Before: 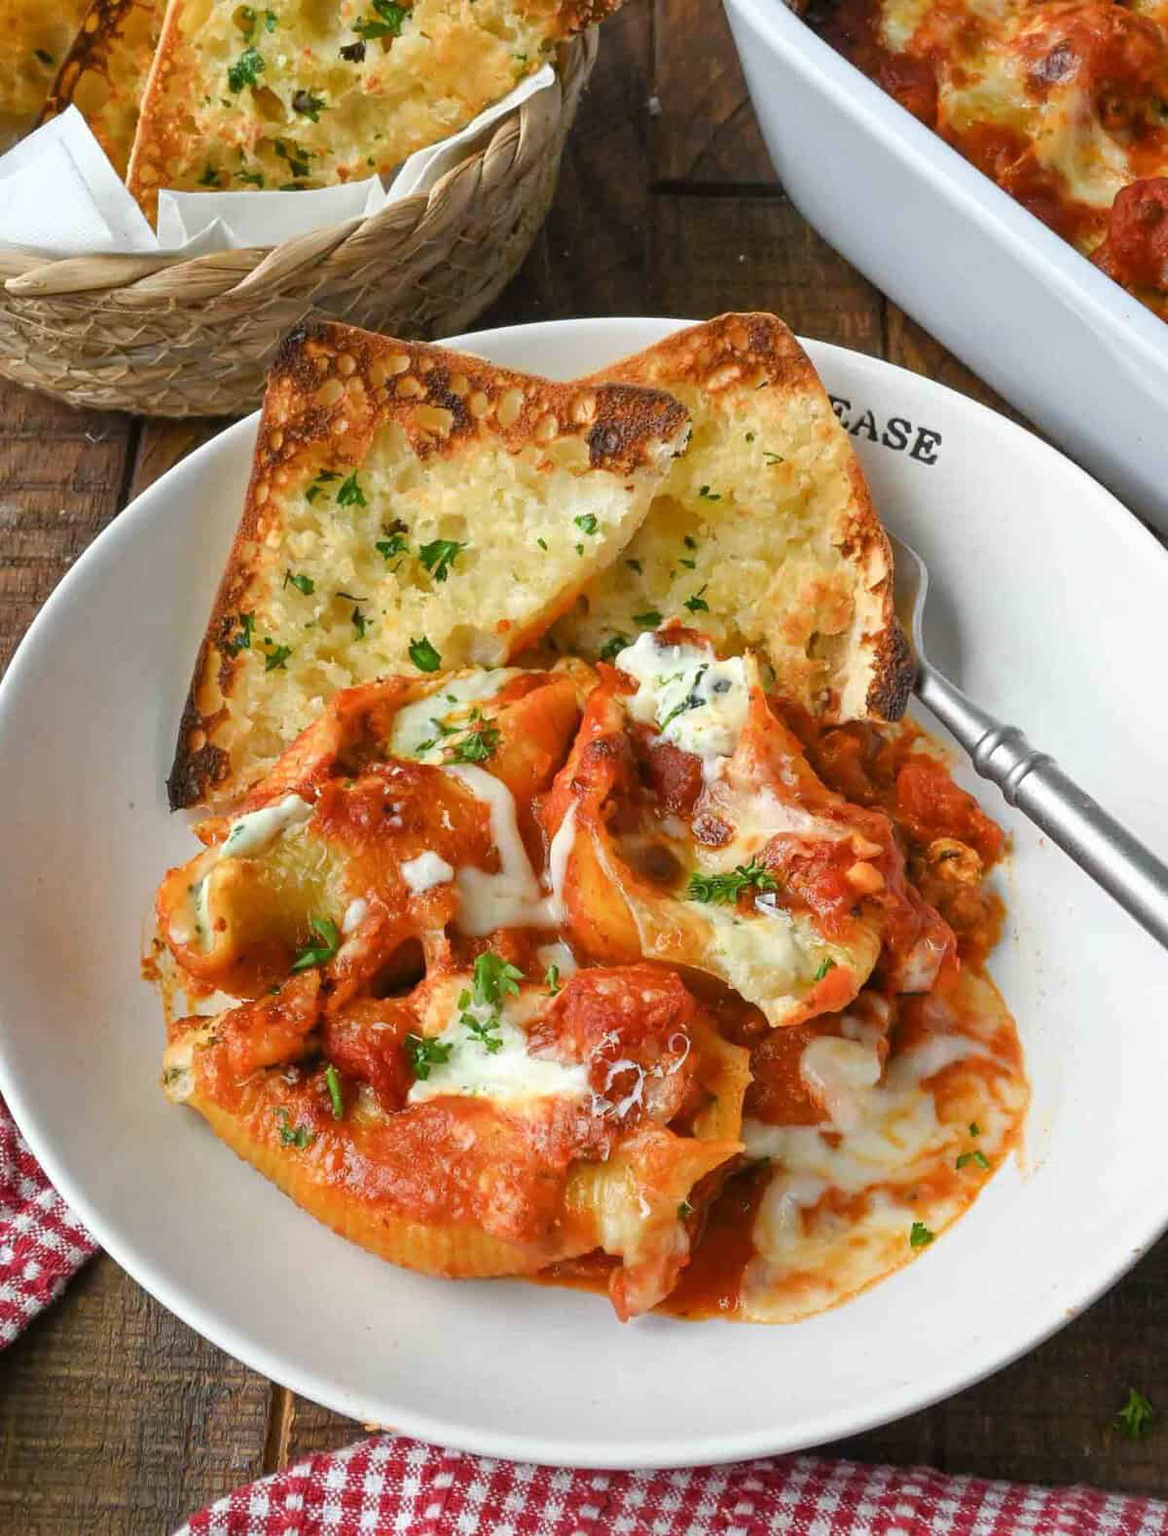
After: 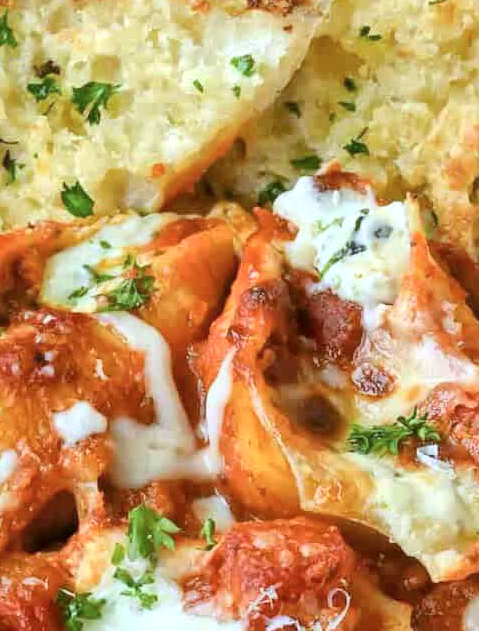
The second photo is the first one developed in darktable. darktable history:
white balance: red 0.924, blue 1.095
crop: left 30%, top 30%, right 30%, bottom 30%
global tonemap: drago (1, 100), detail 1
contrast brightness saturation: contrast 0.14
